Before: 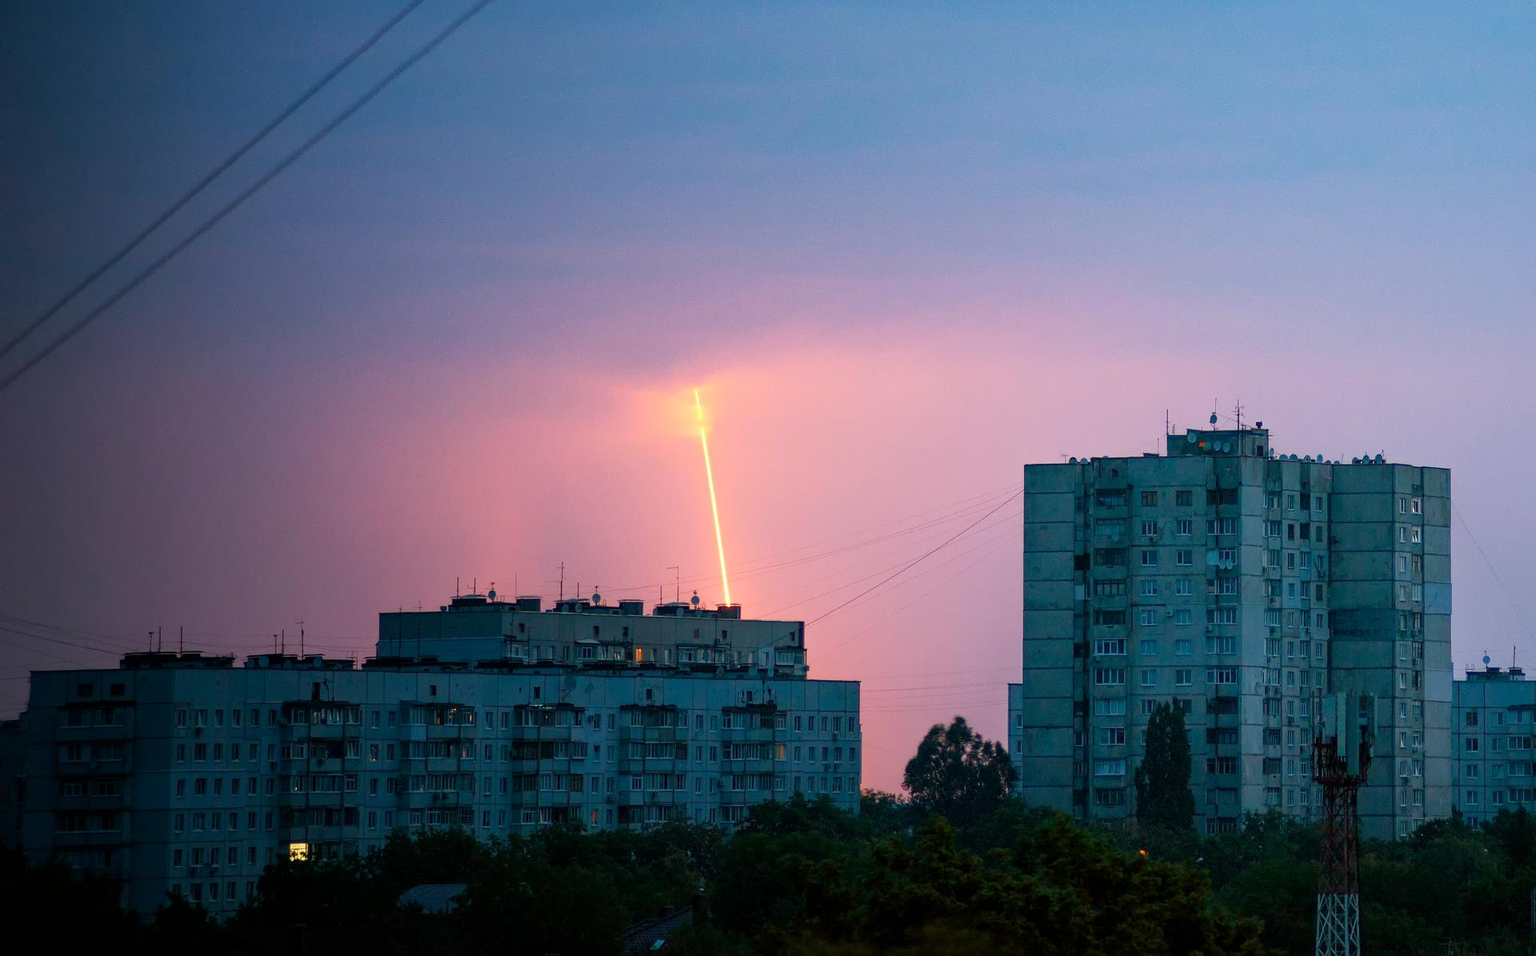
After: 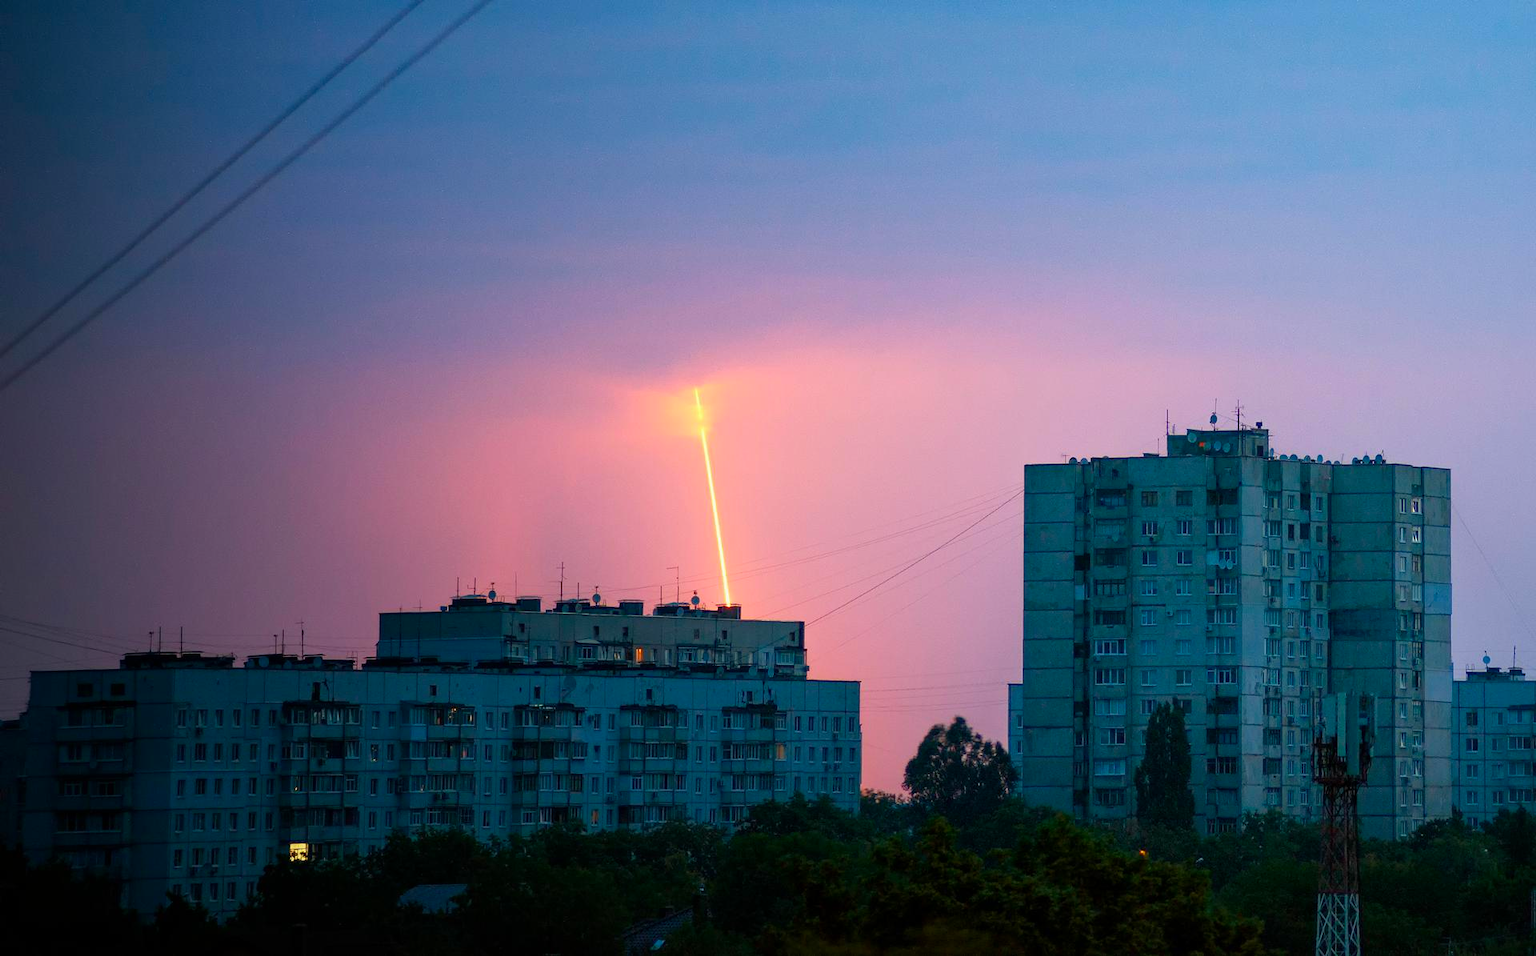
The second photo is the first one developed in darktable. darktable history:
color contrast: green-magenta contrast 1.2, blue-yellow contrast 1.2
exposure: exposure -0.041 EV, compensate highlight preservation false
